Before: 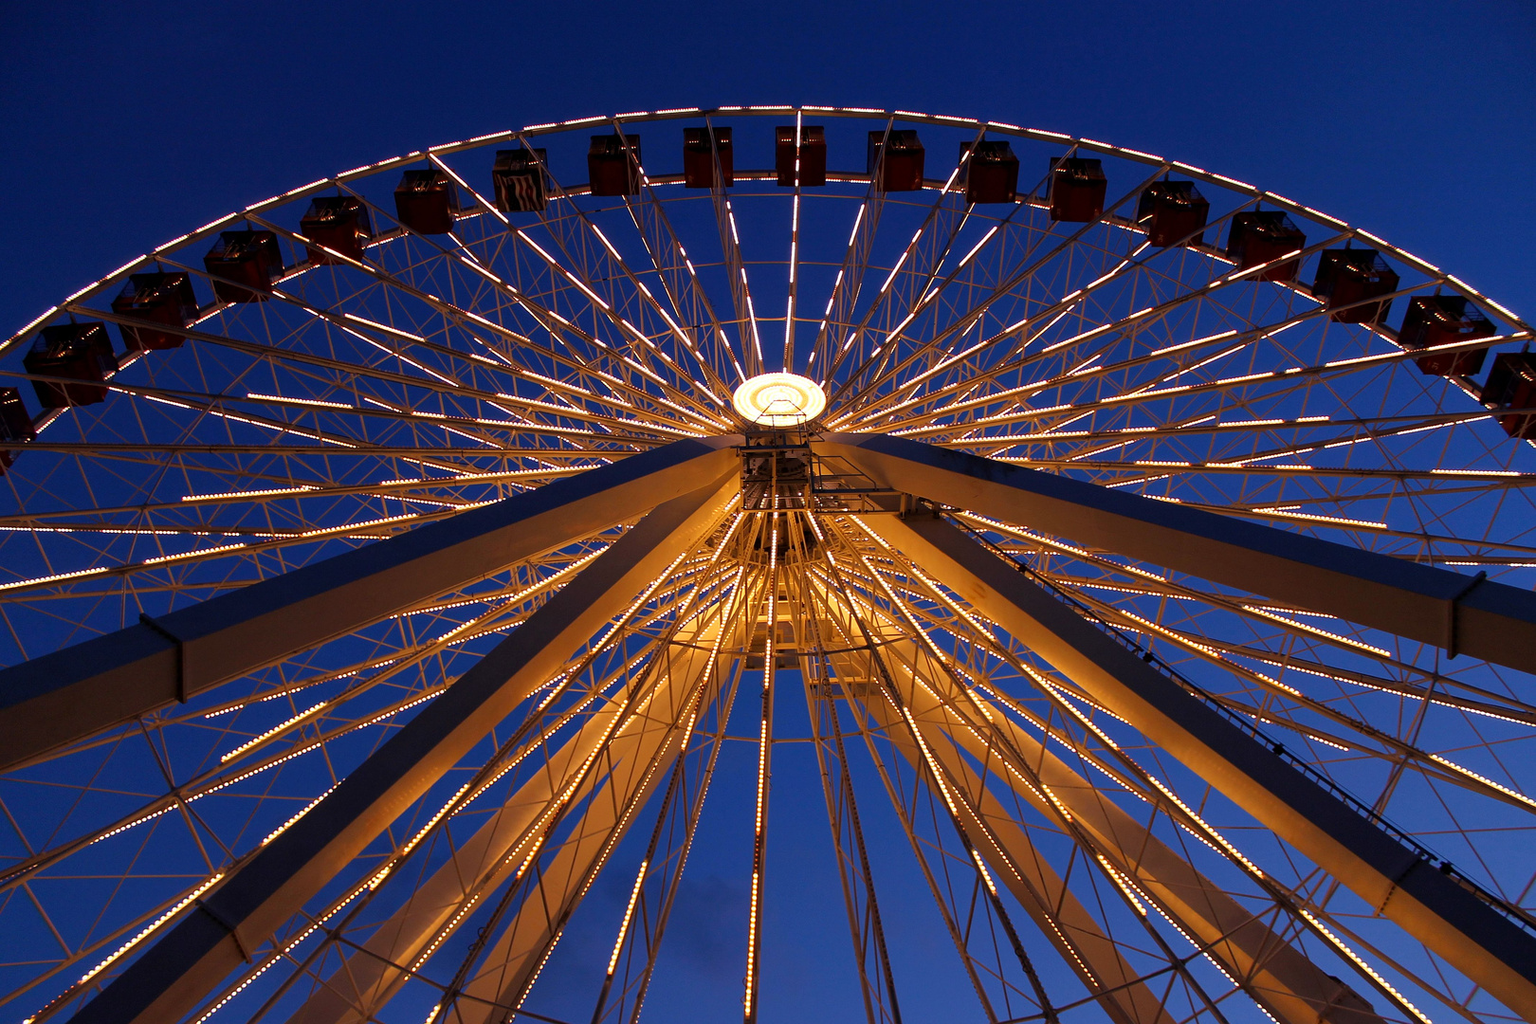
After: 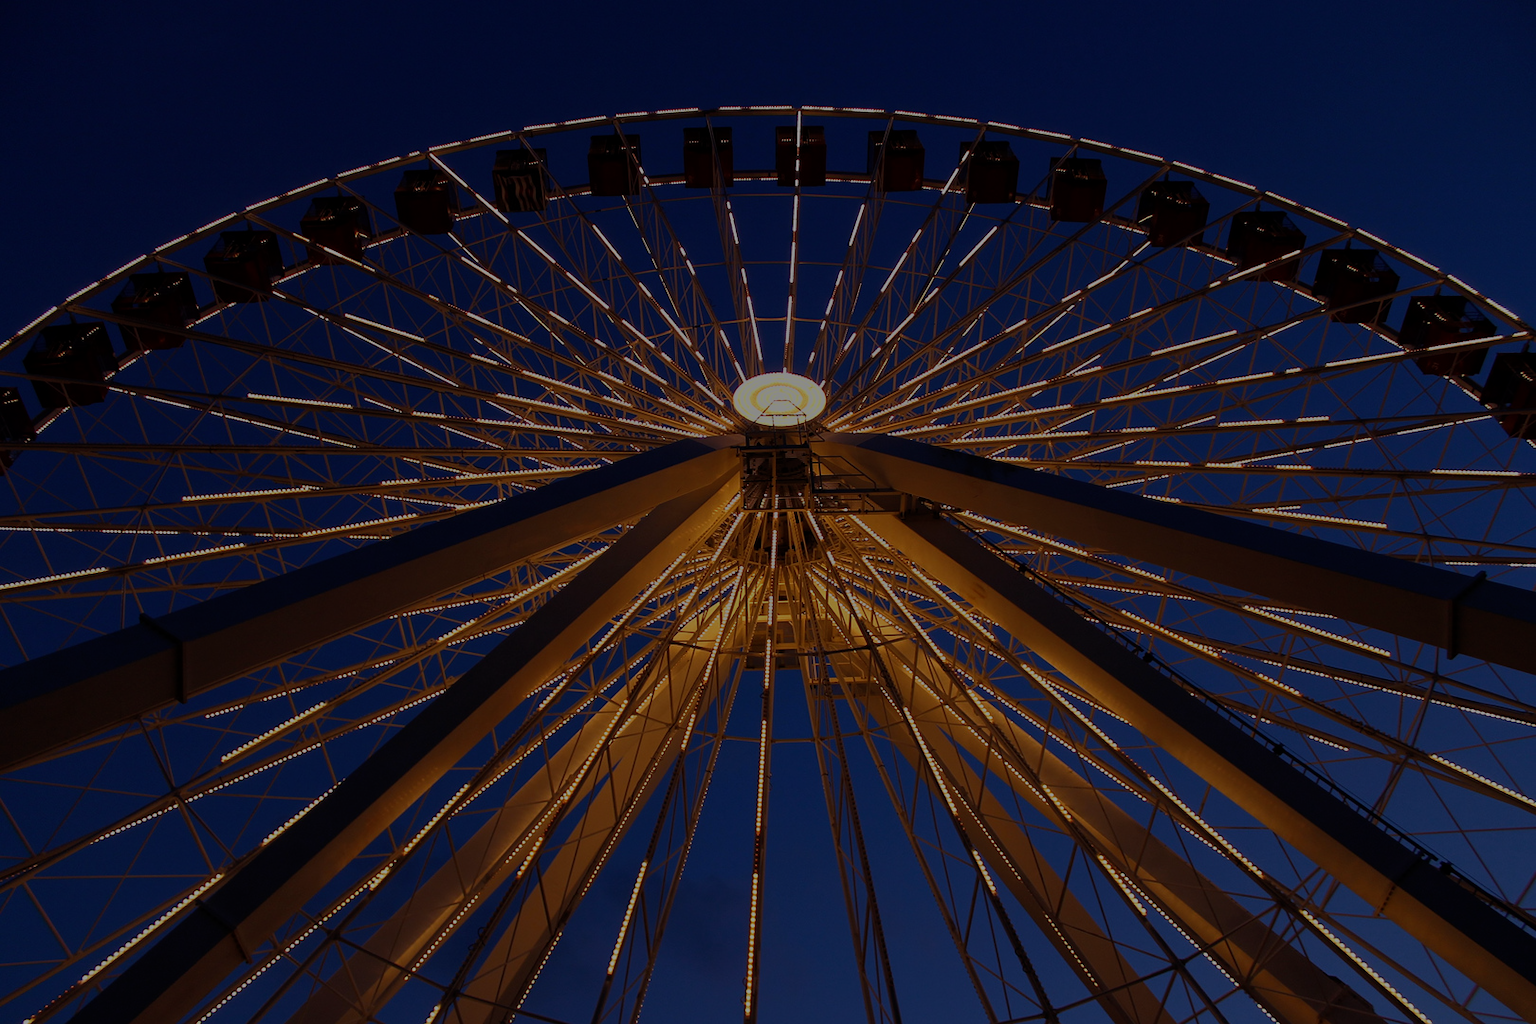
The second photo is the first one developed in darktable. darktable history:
tone equalizer: -8 EV -1.98 EV, -7 EV -1.98 EV, -6 EV -1.99 EV, -5 EV -1.97 EV, -4 EV -1.96 EV, -3 EV -1.99 EV, -2 EV -1.99 EV, -1 EV -1.63 EV, +0 EV -1.97 EV, smoothing diameter 24.78%, edges refinement/feathering 8.66, preserve details guided filter
